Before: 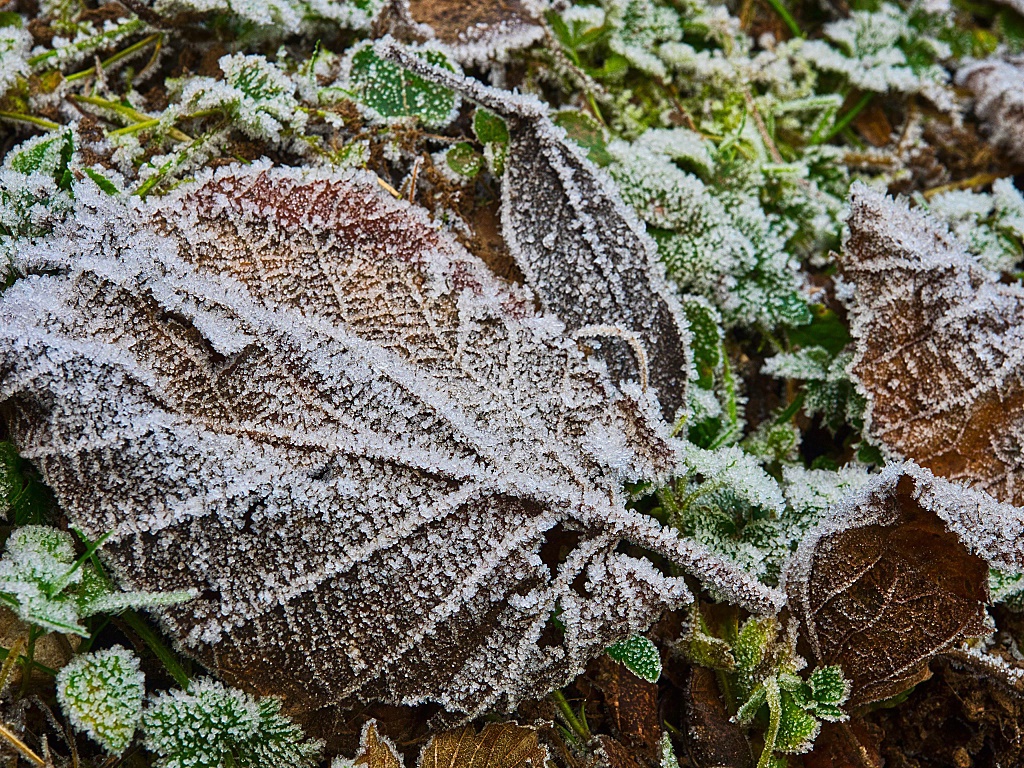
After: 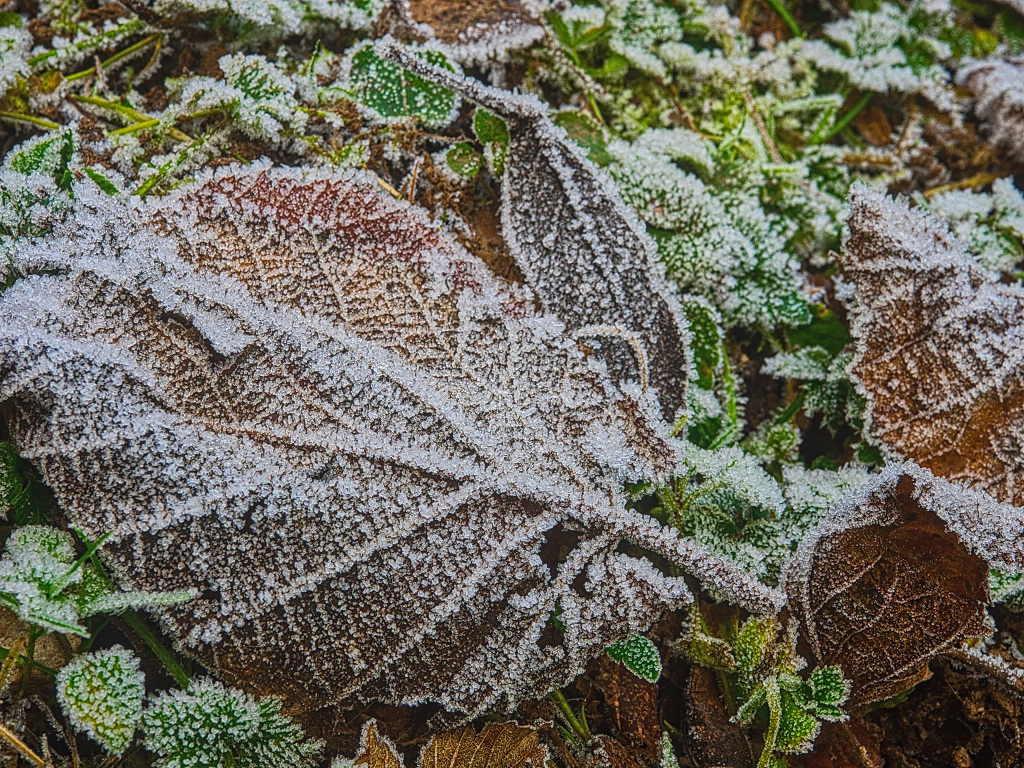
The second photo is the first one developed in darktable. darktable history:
local contrast: highlights 1%, shadows 6%, detail 134%
contrast equalizer: y [[0.439, 0.44, 0.442, 0.457, 0.493, 0.498], [0.5 ×6], [0.5 ×6], [0 ×6], [0 ×6]]
